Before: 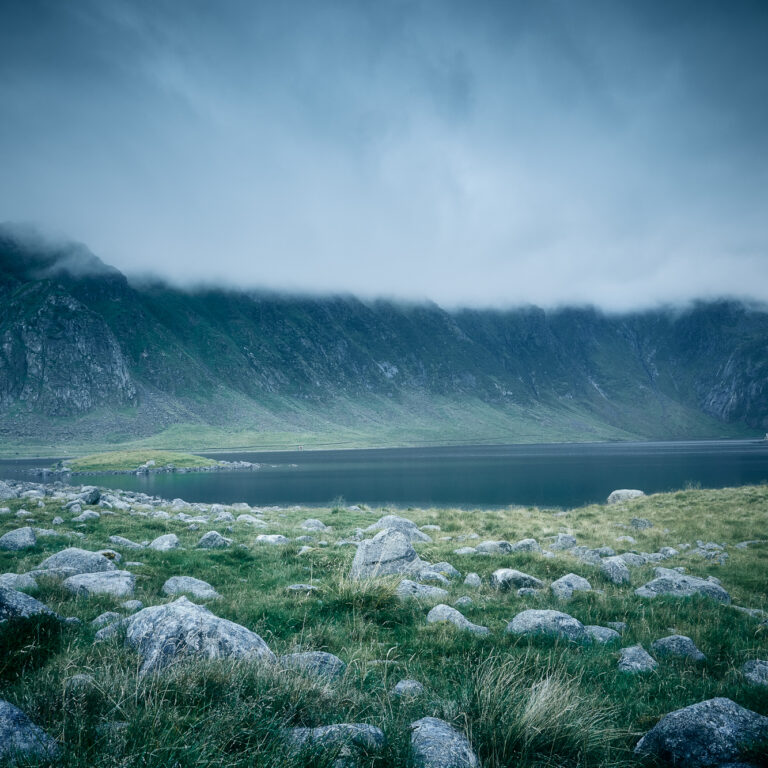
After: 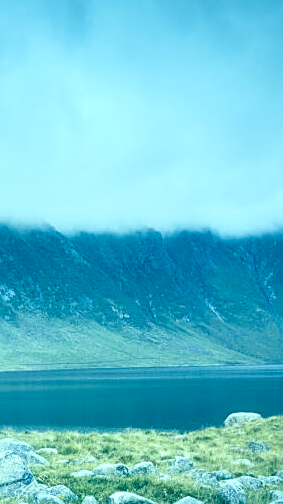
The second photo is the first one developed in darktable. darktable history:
sharpen: on, module defaults
white balance: red 0.976, blue 1.04
color contrast: green-magenta contrast 0.85, blue-yellow contrast 1.25, unbound 0
contrast brightness saturation: contrast 0.14, brightness 0.21
crop and rotate: left 49.936%, top 10.094%, right 13.136%, bottom 24.256%
local contrast: on, module defaults
exposure: exposure 0.207 EV, compensate highlight preservation false
color correction: highlights a* -20.08, highlights b* 9.8, shadows a* -20.4, shadows b* -10.76
